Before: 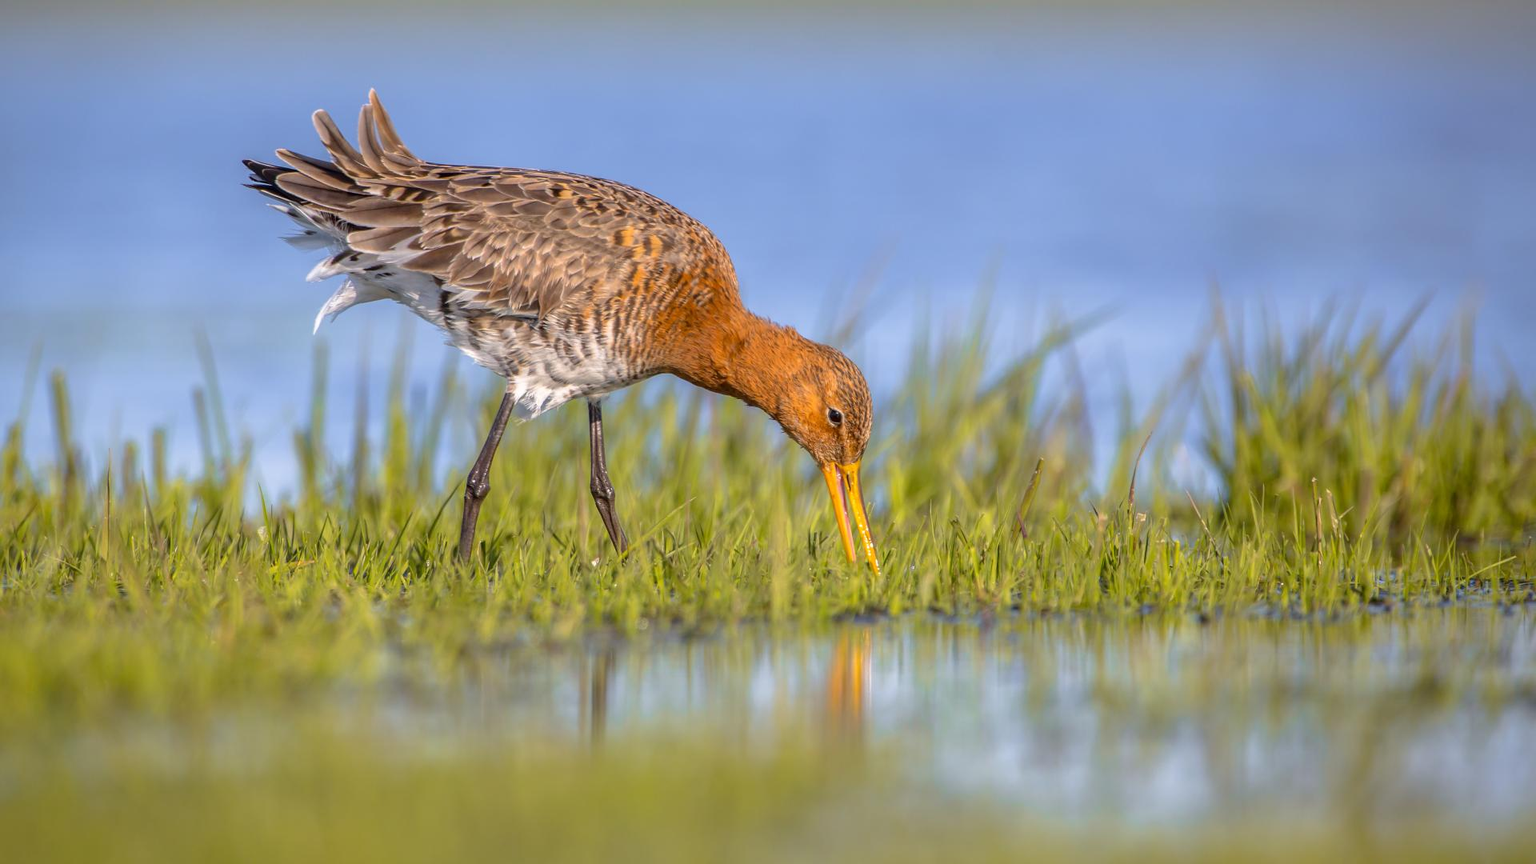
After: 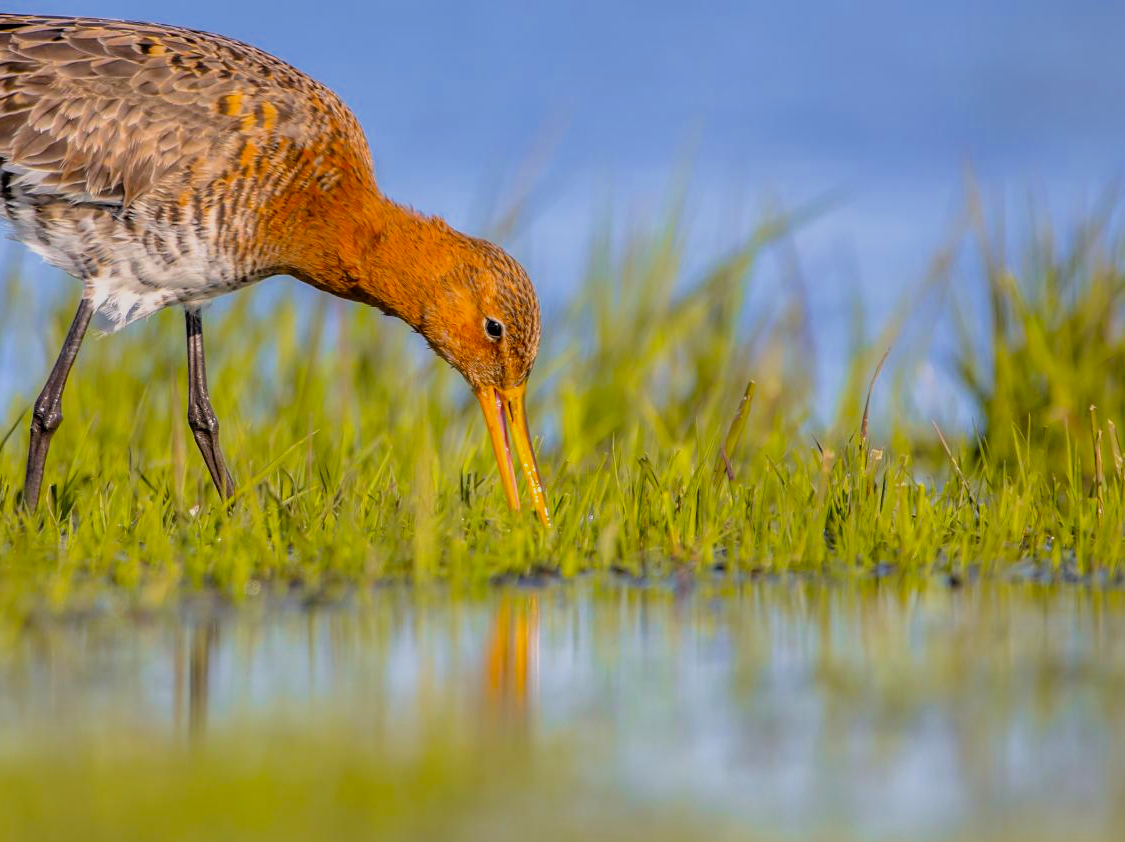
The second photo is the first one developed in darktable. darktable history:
filmic rgb: black relative exposure -7.76 EV, white relative exposure 4.45 EV, target black luminance 0%, hardness 3.75, latitude 50.71%, contrast 1.064, highlights saturation mix 9.13%, shadows ↔ highlights balance -0.27%, color science v5 (2021), contrast in shadows safe, contrast in highlights safe
crop and rotate: left 28.663%, top 17.958%, right 12.73%, bottom 4.014%
